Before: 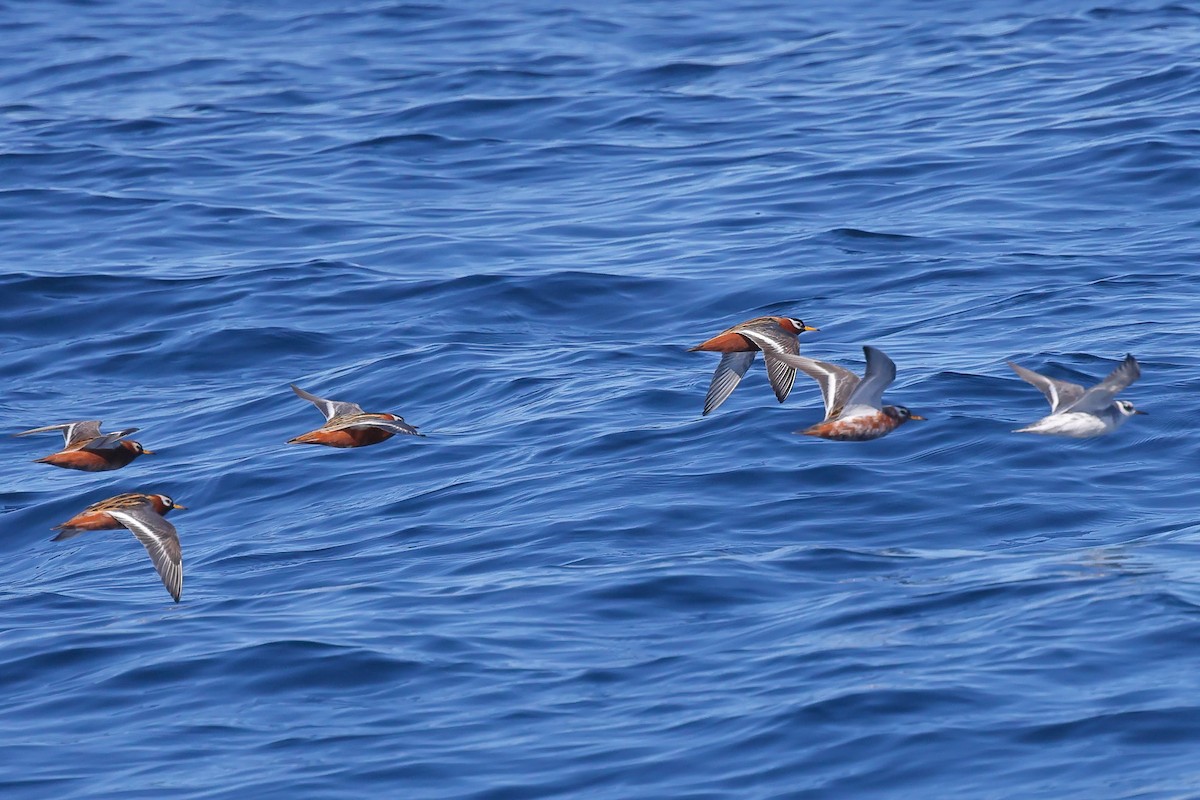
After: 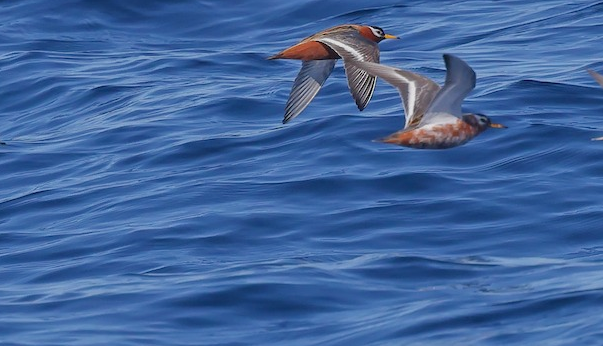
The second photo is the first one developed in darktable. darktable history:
white balance: emerald 1
tone equalizer: -8 EV 0.25 EV, -7 EV 0.417 EV, -6 EV 0.417 EV, -5 EV 0.25 EV, -3 EV -0.25 EV, -2 EV -0.417 EV, -1 EV -0.417 EV, +0 EV -0.25 EV, edges refinement/feathering 500, mask exposure compensation -1.57 EV, preserve details guided filter
crop: left 35.03%, top 36.625%, right 14.663%, bottom 20.057%
